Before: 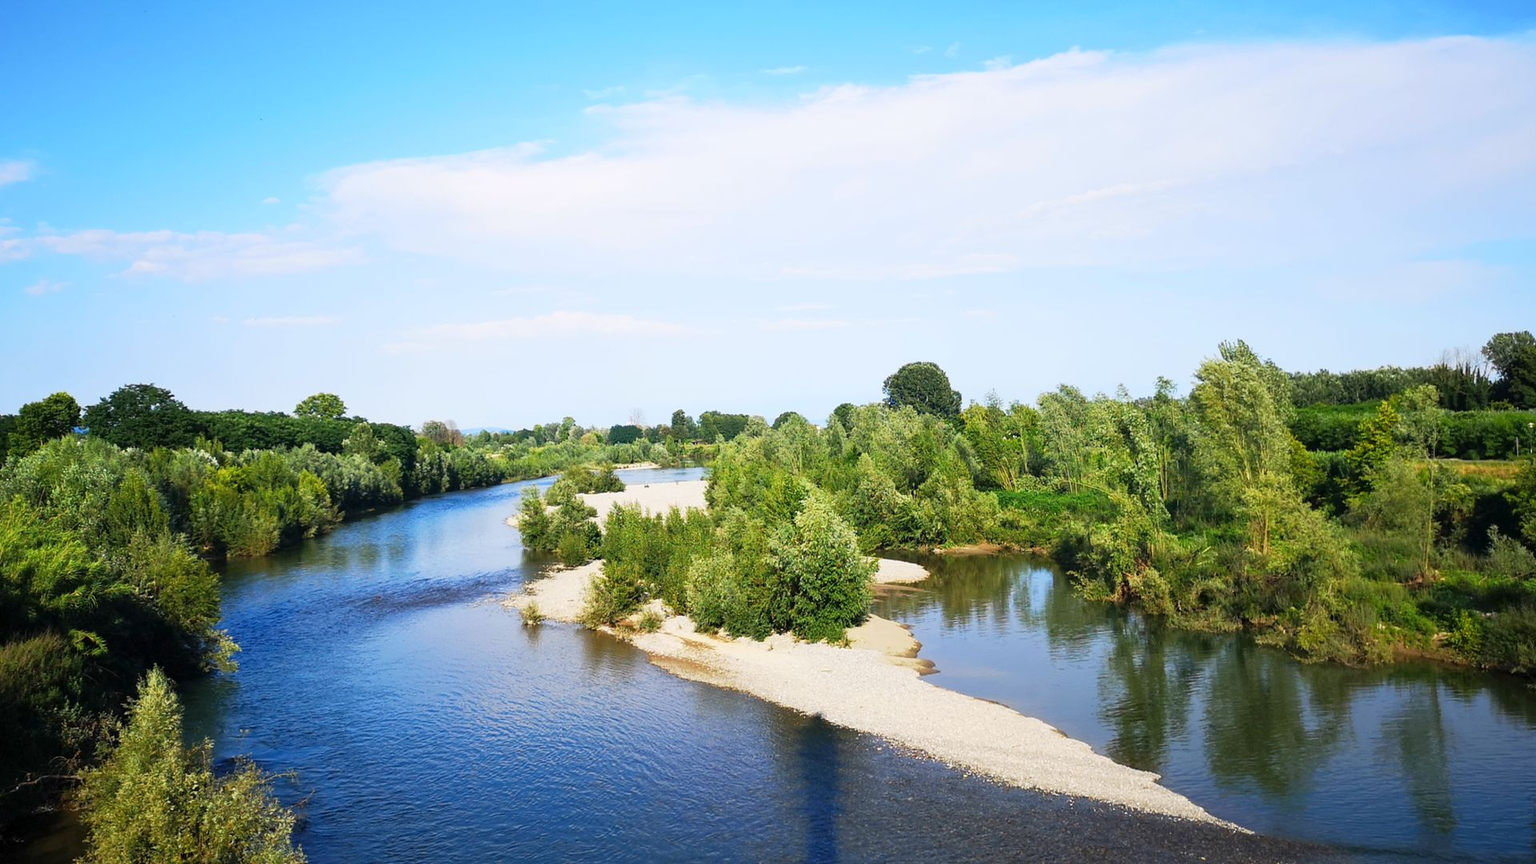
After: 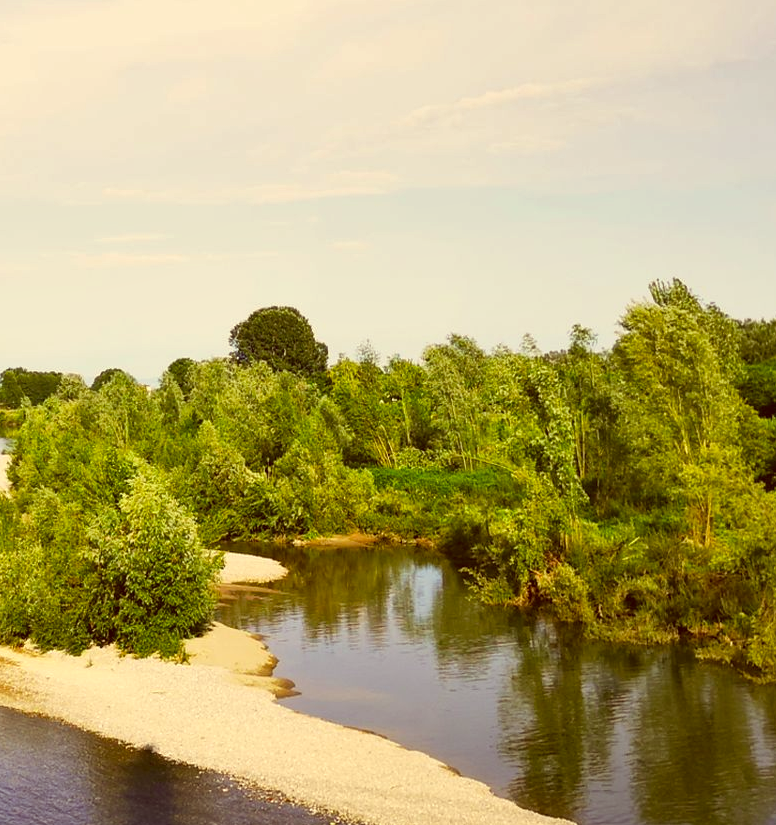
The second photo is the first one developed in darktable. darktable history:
shadows and highlights: shadows 49.49, highlights -40.67, soften with gaussian
exposure: exposure 0.014 EV, compensate exposure bias true, compensate highlight preservation false
color correction: highlights a* 1.17, highlights b* 24.82, shadows a* 15.24, shadows b* 24.54
crop: left 45.565%, top 13.535%, right 14.015%, bottom 10.029%
